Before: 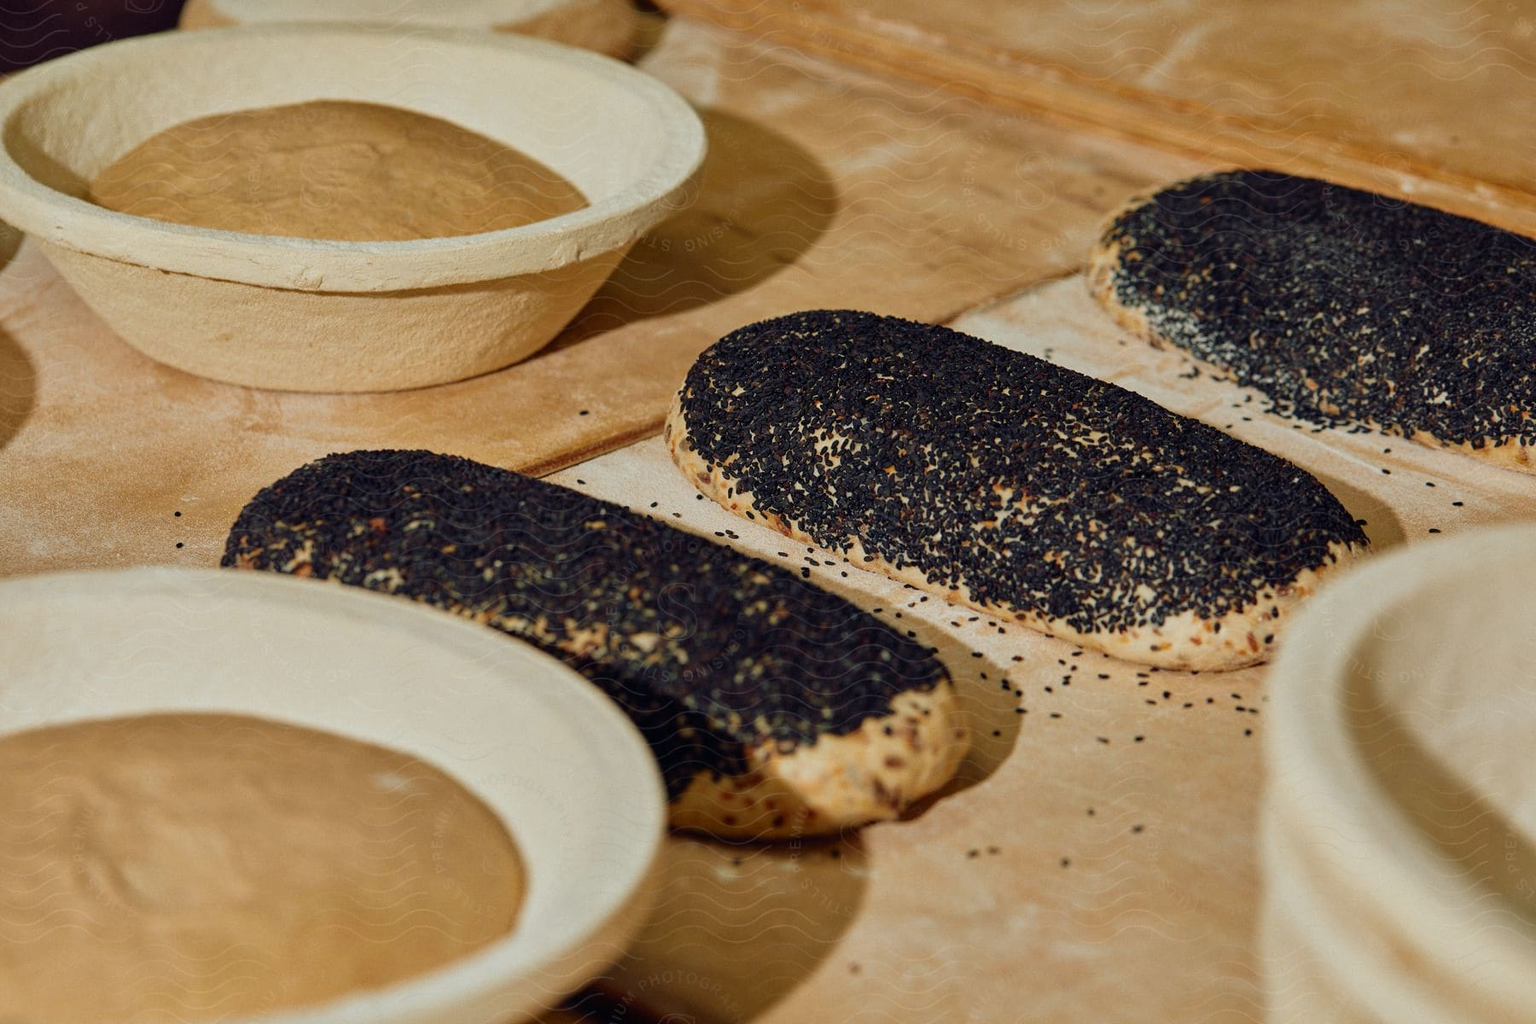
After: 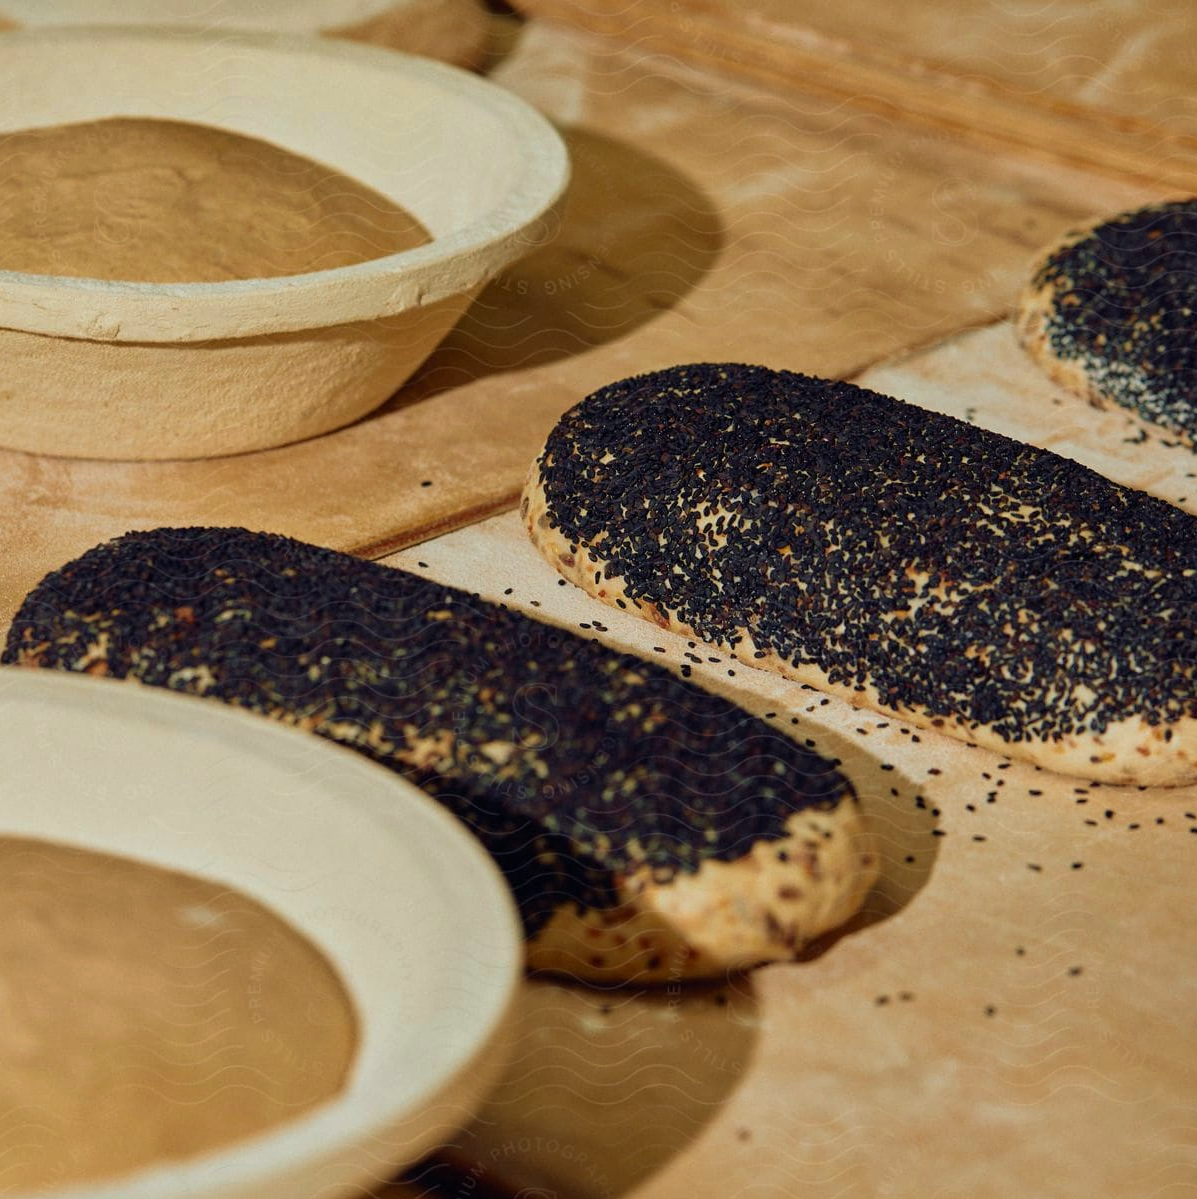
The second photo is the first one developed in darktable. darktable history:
crop and rotate: left 14.336%, right 19.126%
velvia: on, module defaults
